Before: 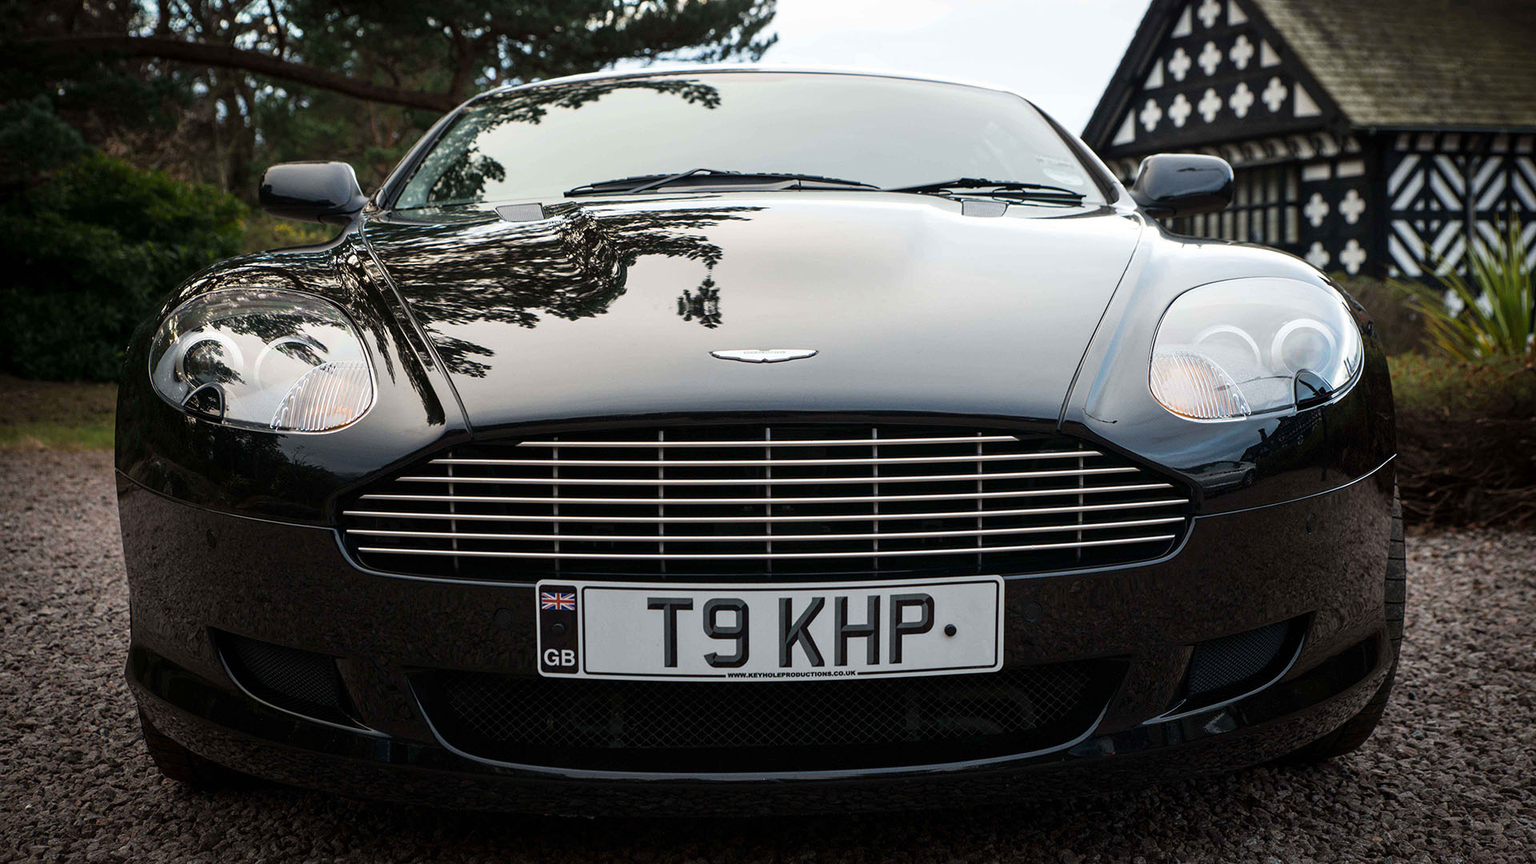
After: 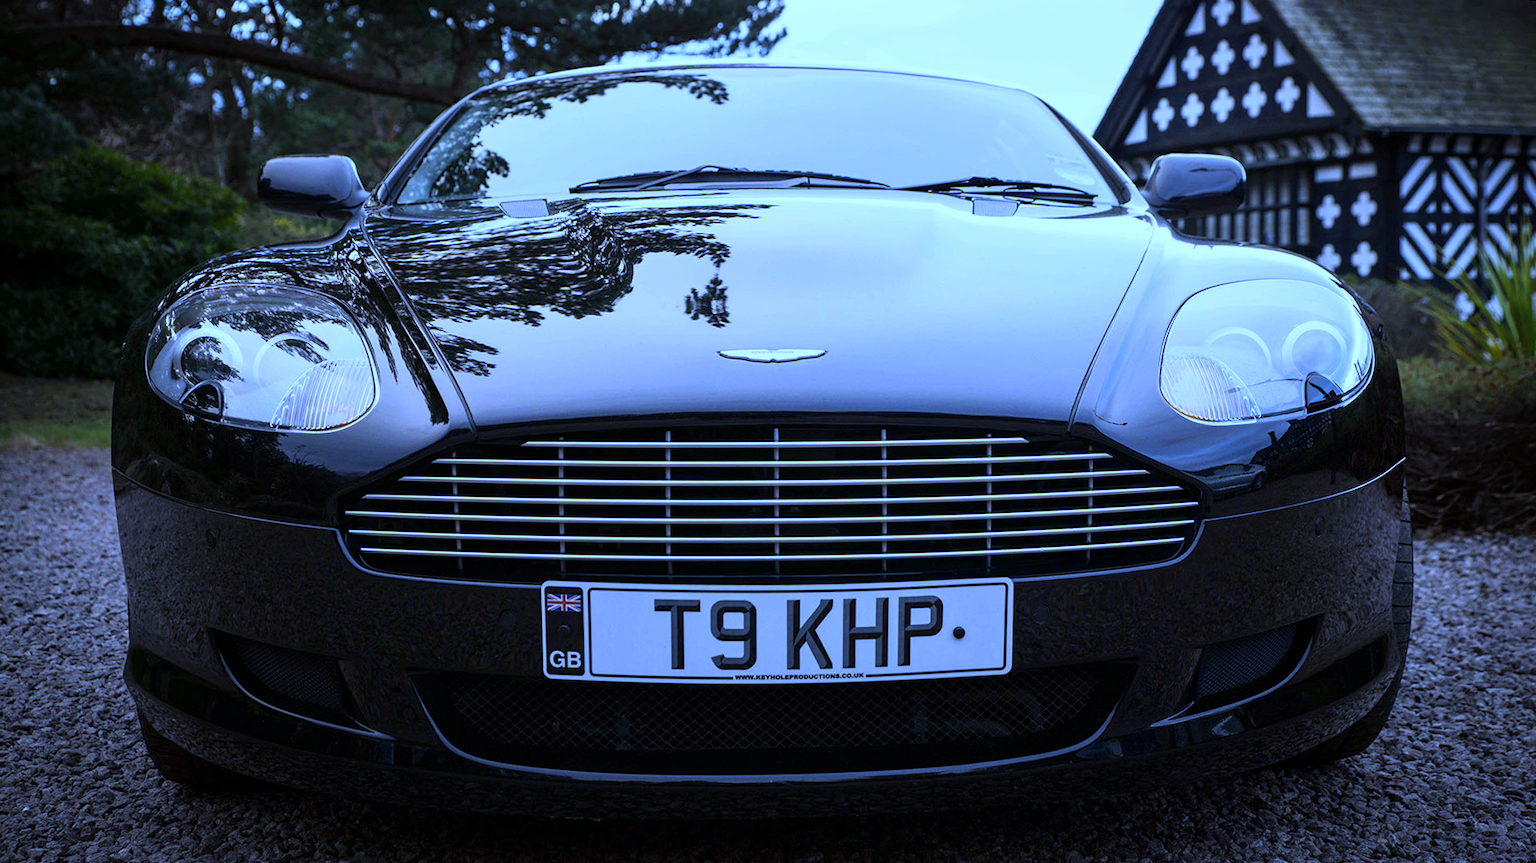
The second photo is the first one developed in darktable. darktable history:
rotate and perspective: rotation 0.174°, lens shift (vertical) 0.013, lens shift (horizontal) 0.019, shear 0.001, automatic cropping original format, crop left 0.007, crop right 0.991, crop top 0.016, crop bottom 0.997
white balance: red 0.766, blue 1.537
